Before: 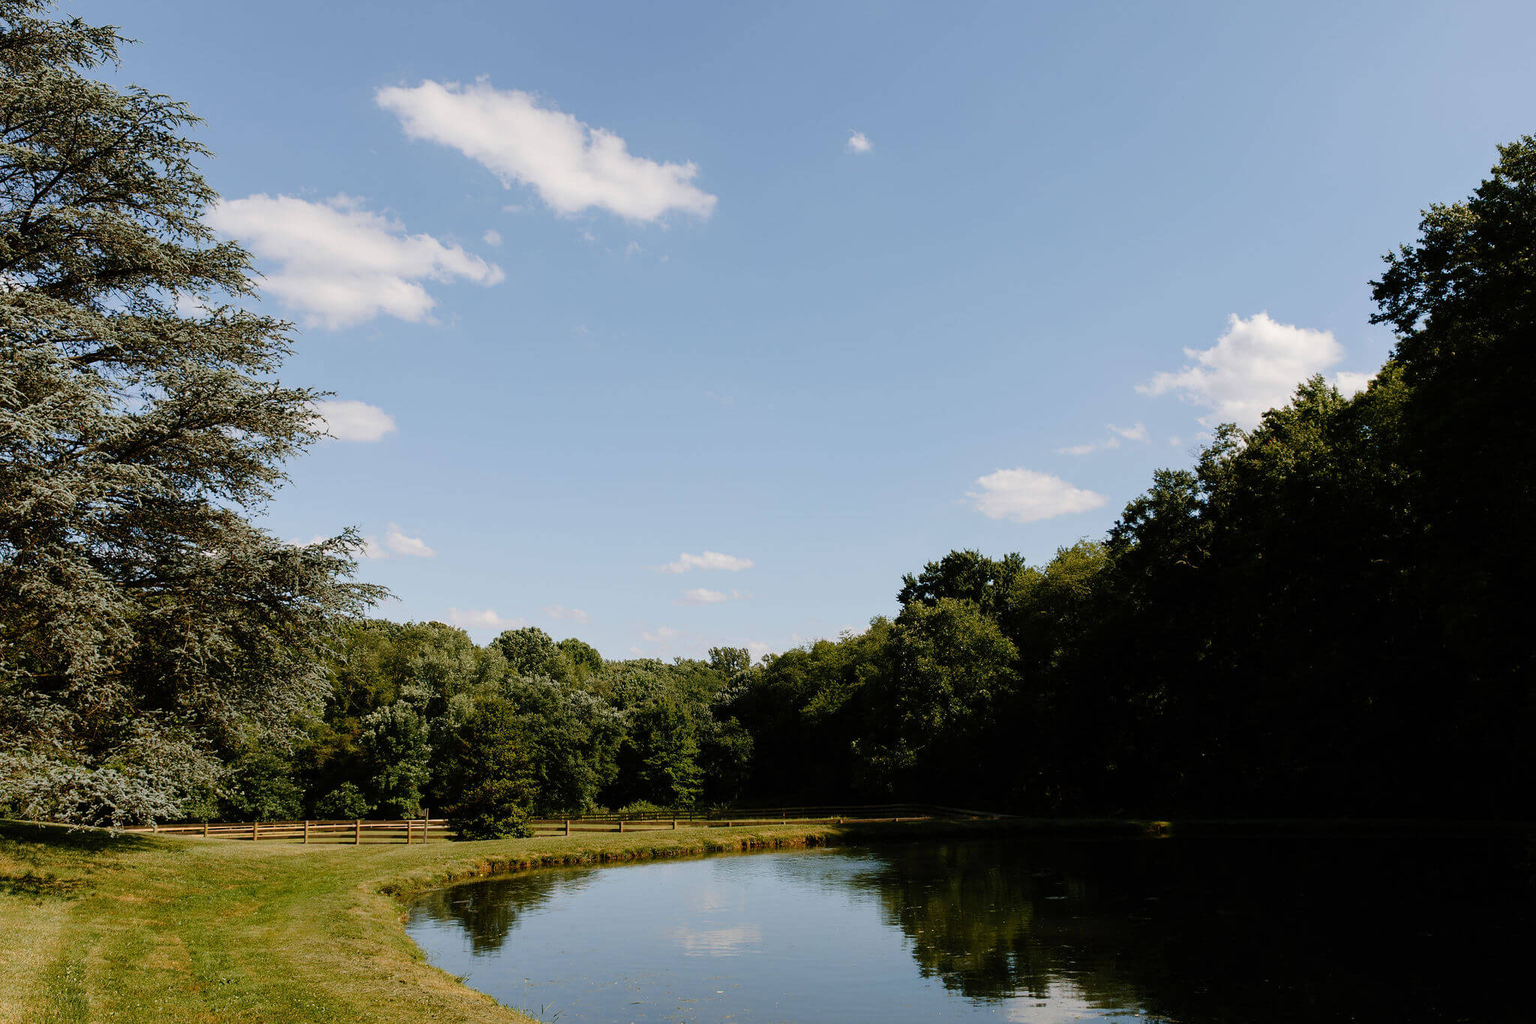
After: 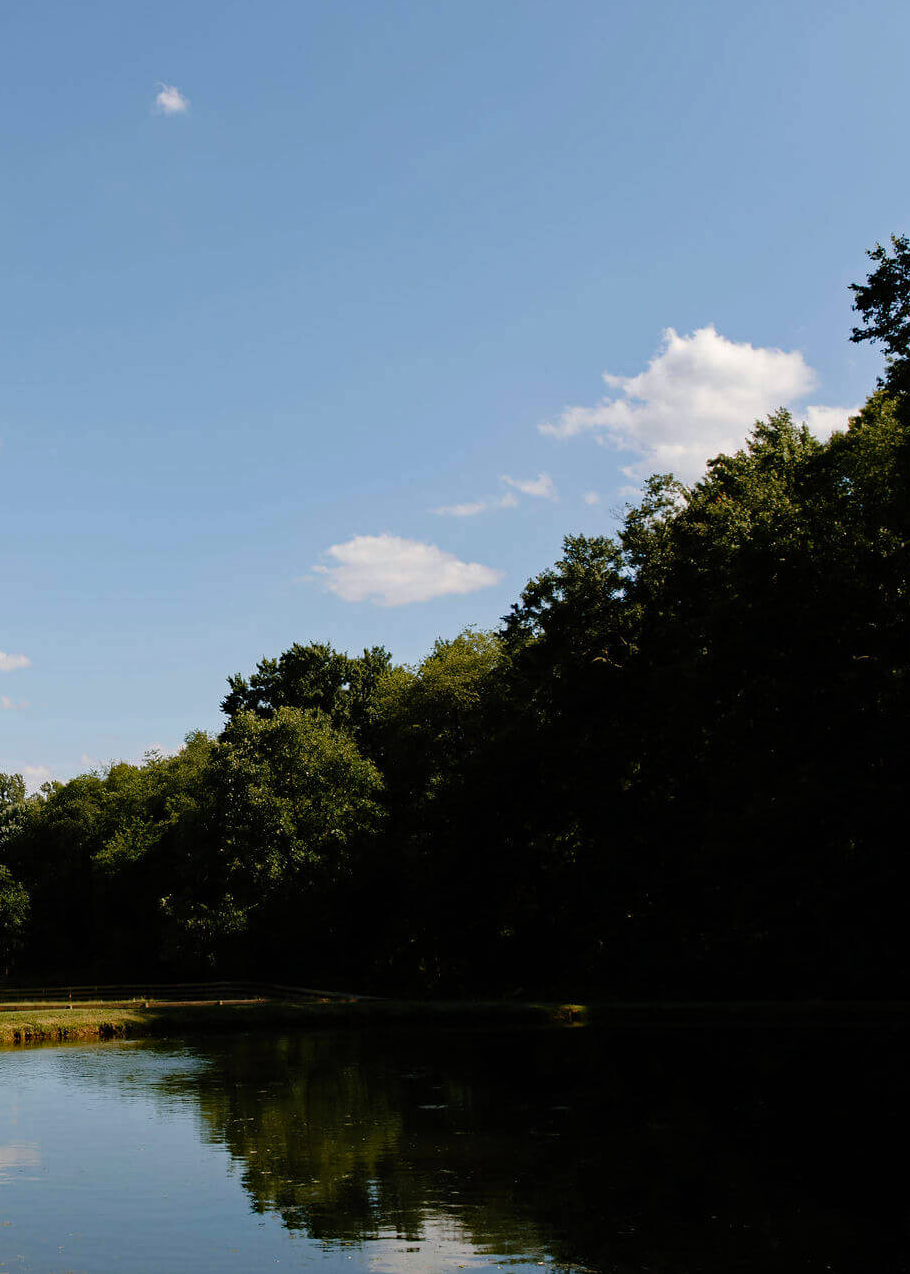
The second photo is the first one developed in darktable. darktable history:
crop: left 47.628%, top 6.643%, right 7.874%
haze removal: strength 0.29, distance 0.25, compatibility mode true, adaptive false
